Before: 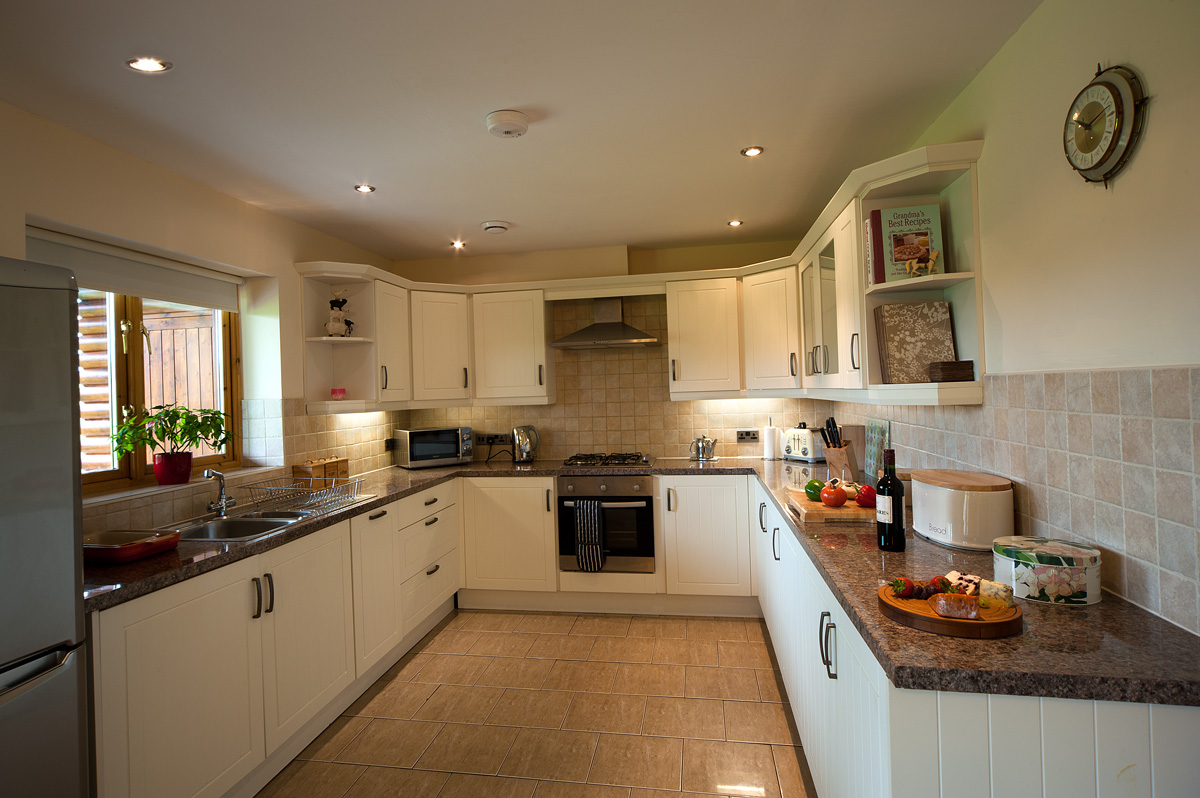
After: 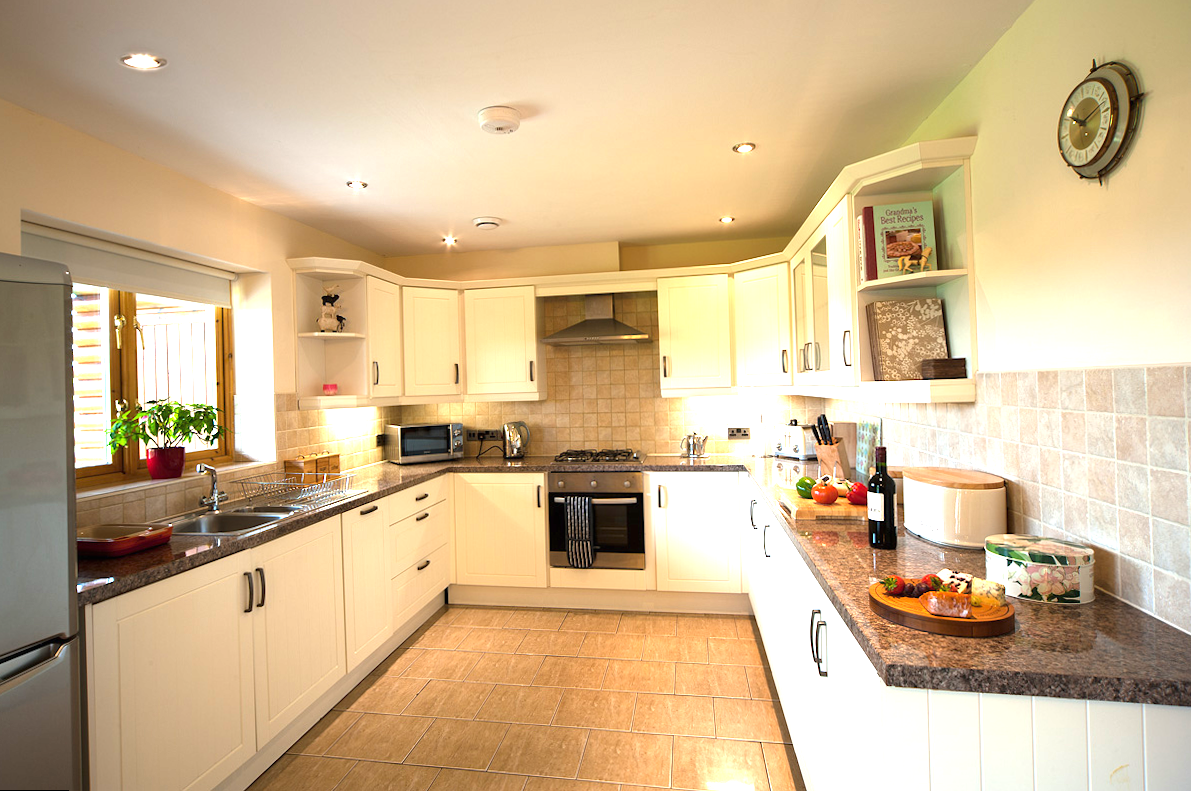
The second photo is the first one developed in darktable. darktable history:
exposure: black level correction 0, exposure 1.2 EV, compensate exposure bias true, compensate highlight preservation false
rotate and perspective: rotation 0.192°, lens shift (horizontal) -0.015, crop left 0.005, crop right 0.996, crop top 0.006, crop bottom 0.99
